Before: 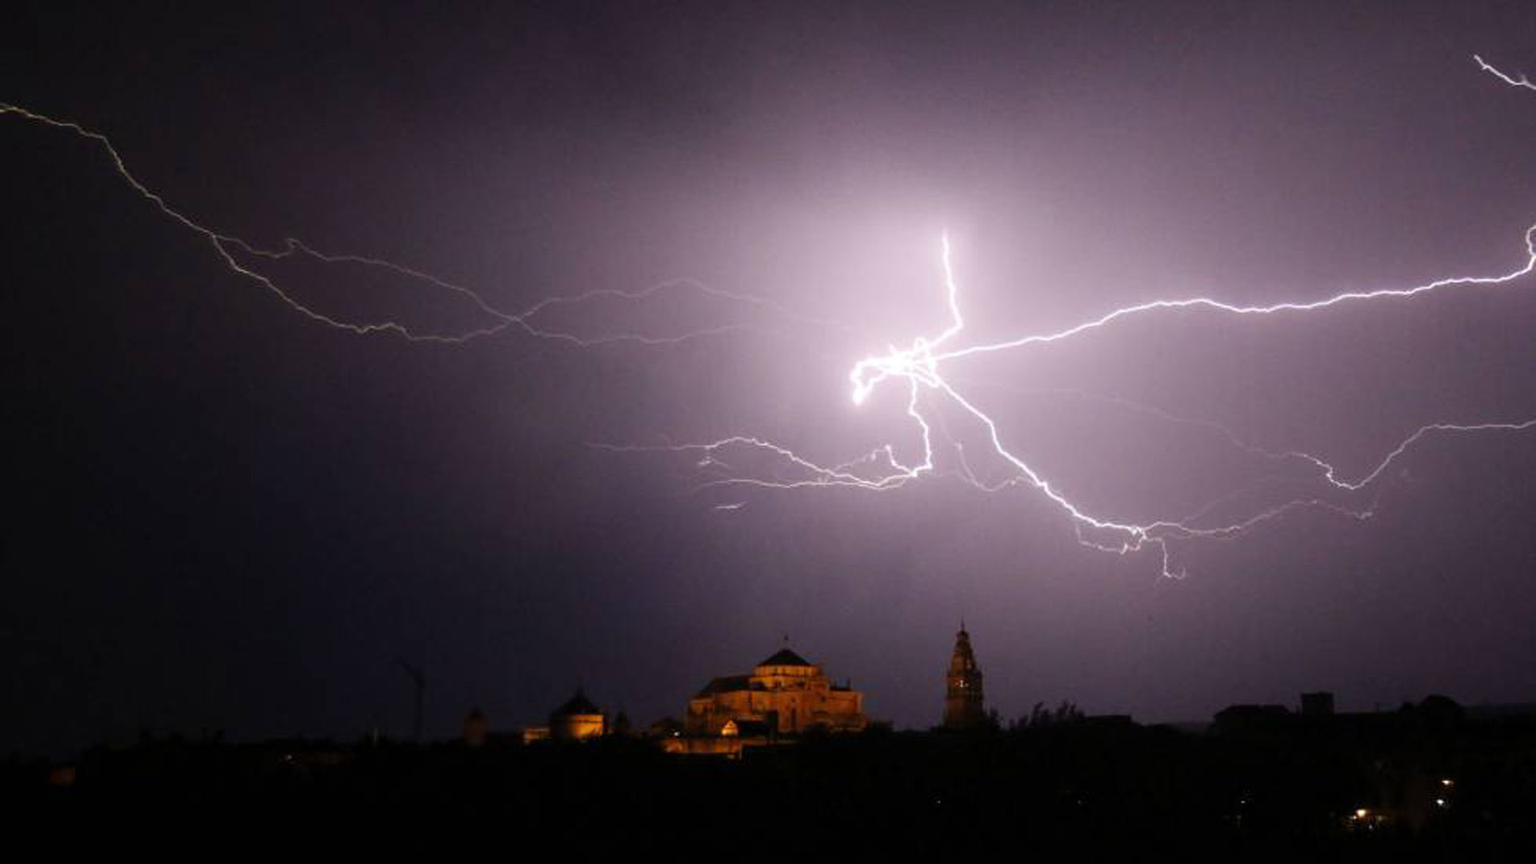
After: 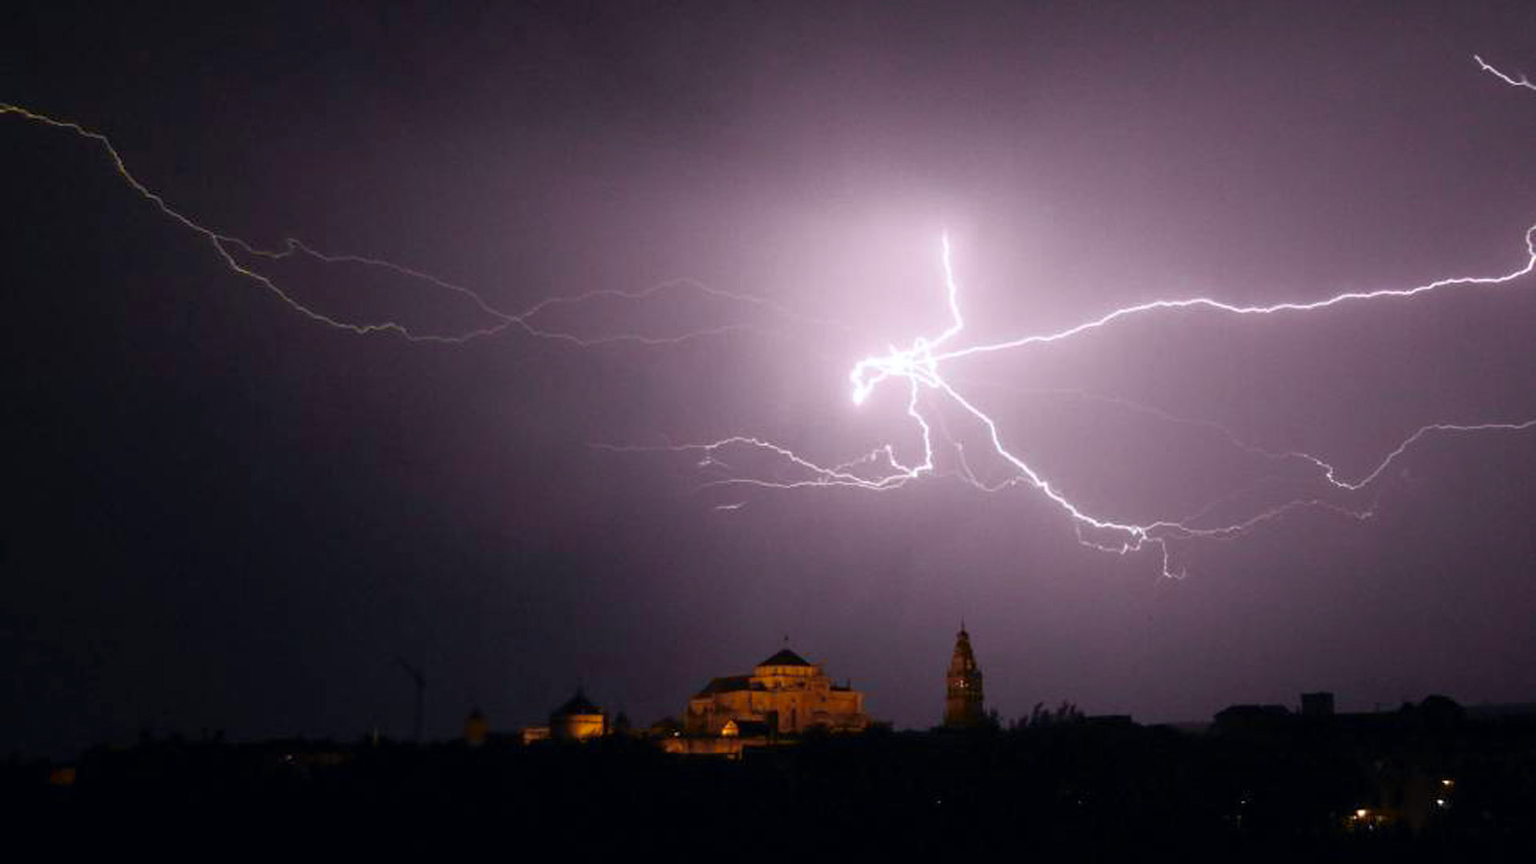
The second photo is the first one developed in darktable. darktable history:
tone curve: curves: ch0 [(0, 0) (0.15, 0.17) (0.452, 0.437) (0.611, 0.588) (0.751, 0.749) (1, 1)]; ch1 [(0, 0) (0.325, 0.327) (0.412, 0.45) (0.453, 0.484) (0.5, 0.501) (0.541, 0.55) (0.617, 0.612) (0.695, 0.697) (1, 1)]; ch2 [(0, 0) (0.386, 0.397) (0.452, 0.459) (0.505, 0.498) (0.524, 0.547) (0.574, 0.566) (0.633, 0.641) (1, 1)], color space Lab, independent channels, preserve colors none
